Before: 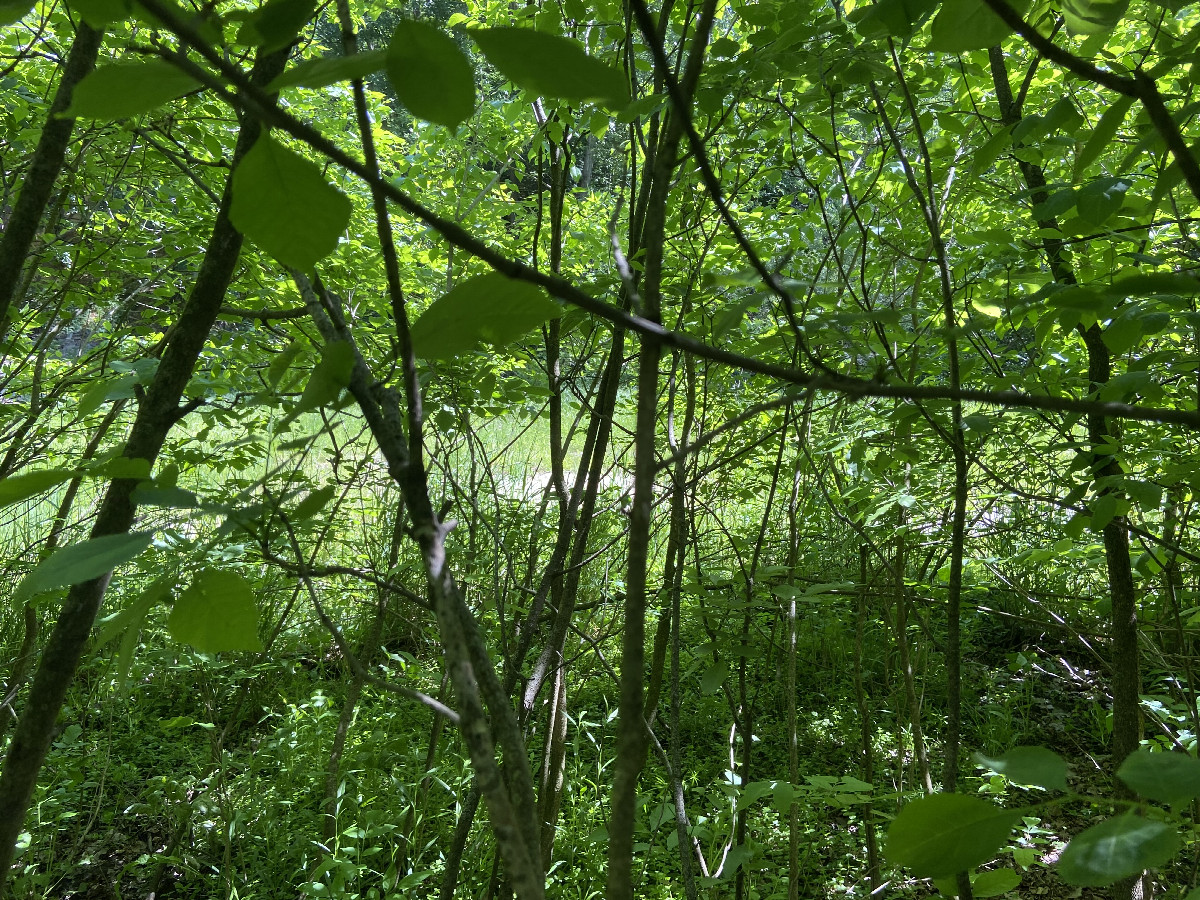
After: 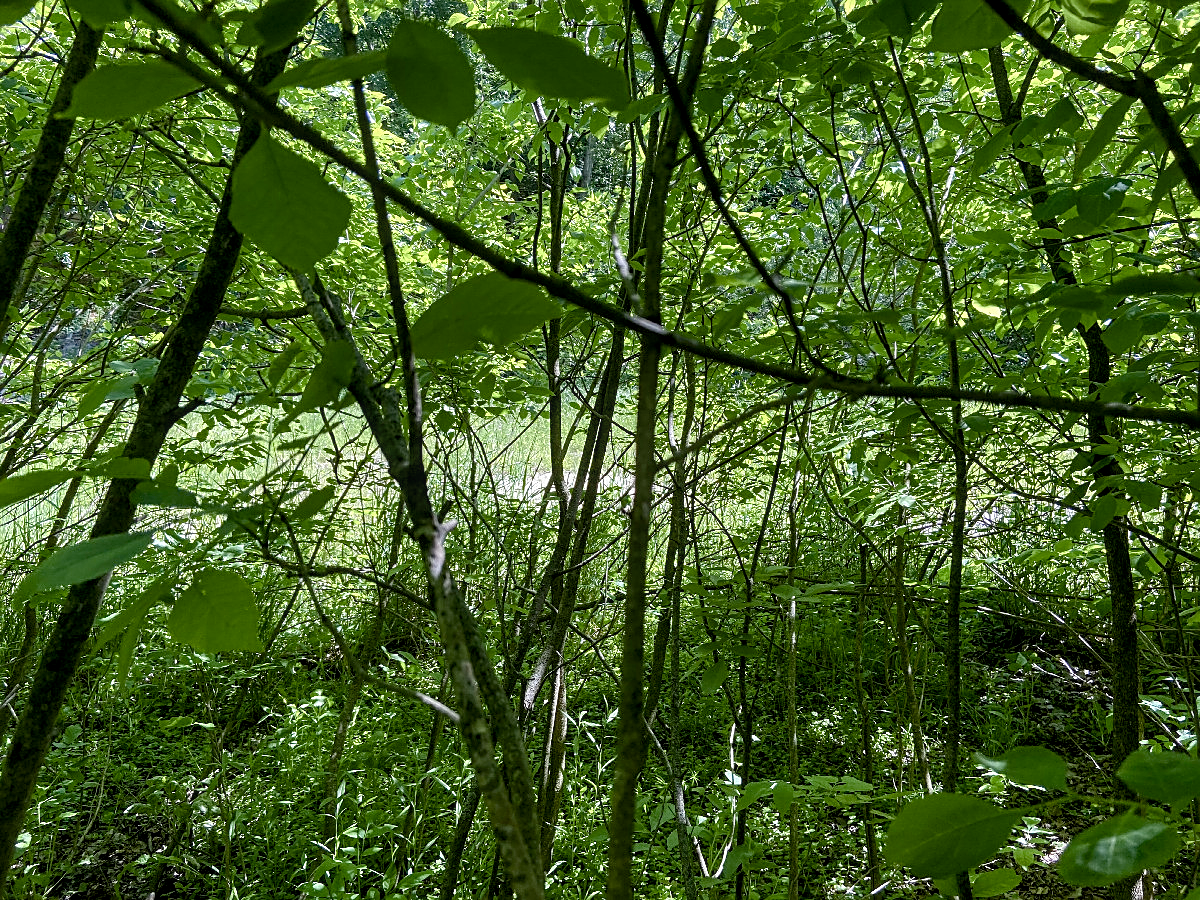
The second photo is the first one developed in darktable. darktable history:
local contrast: detail 130%
sharpen: on, module defaults
color balance rgb: global offset › luminance -0.367%, white fulcrum 0.087 EV, perceptual saturation grading › global saturation 20%, perceptual saturation grading › highlights -49.518%, perceptual saturation grading › shadows 26.165%, global vibrance 11.101%
